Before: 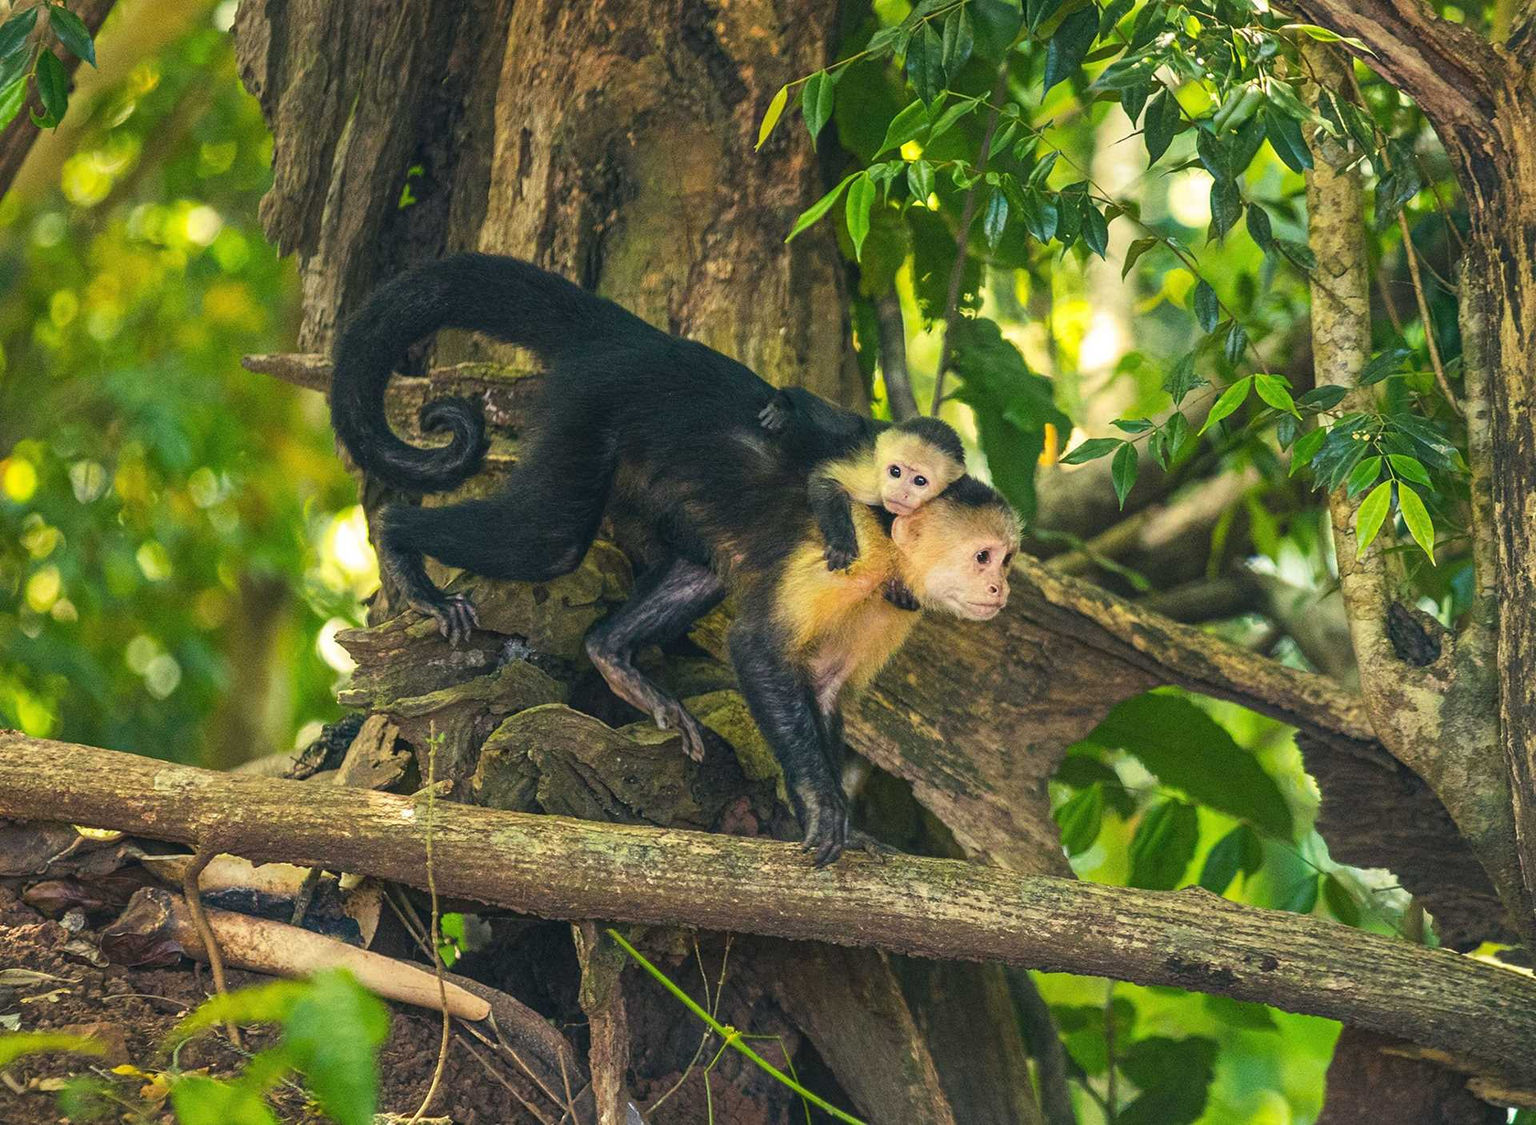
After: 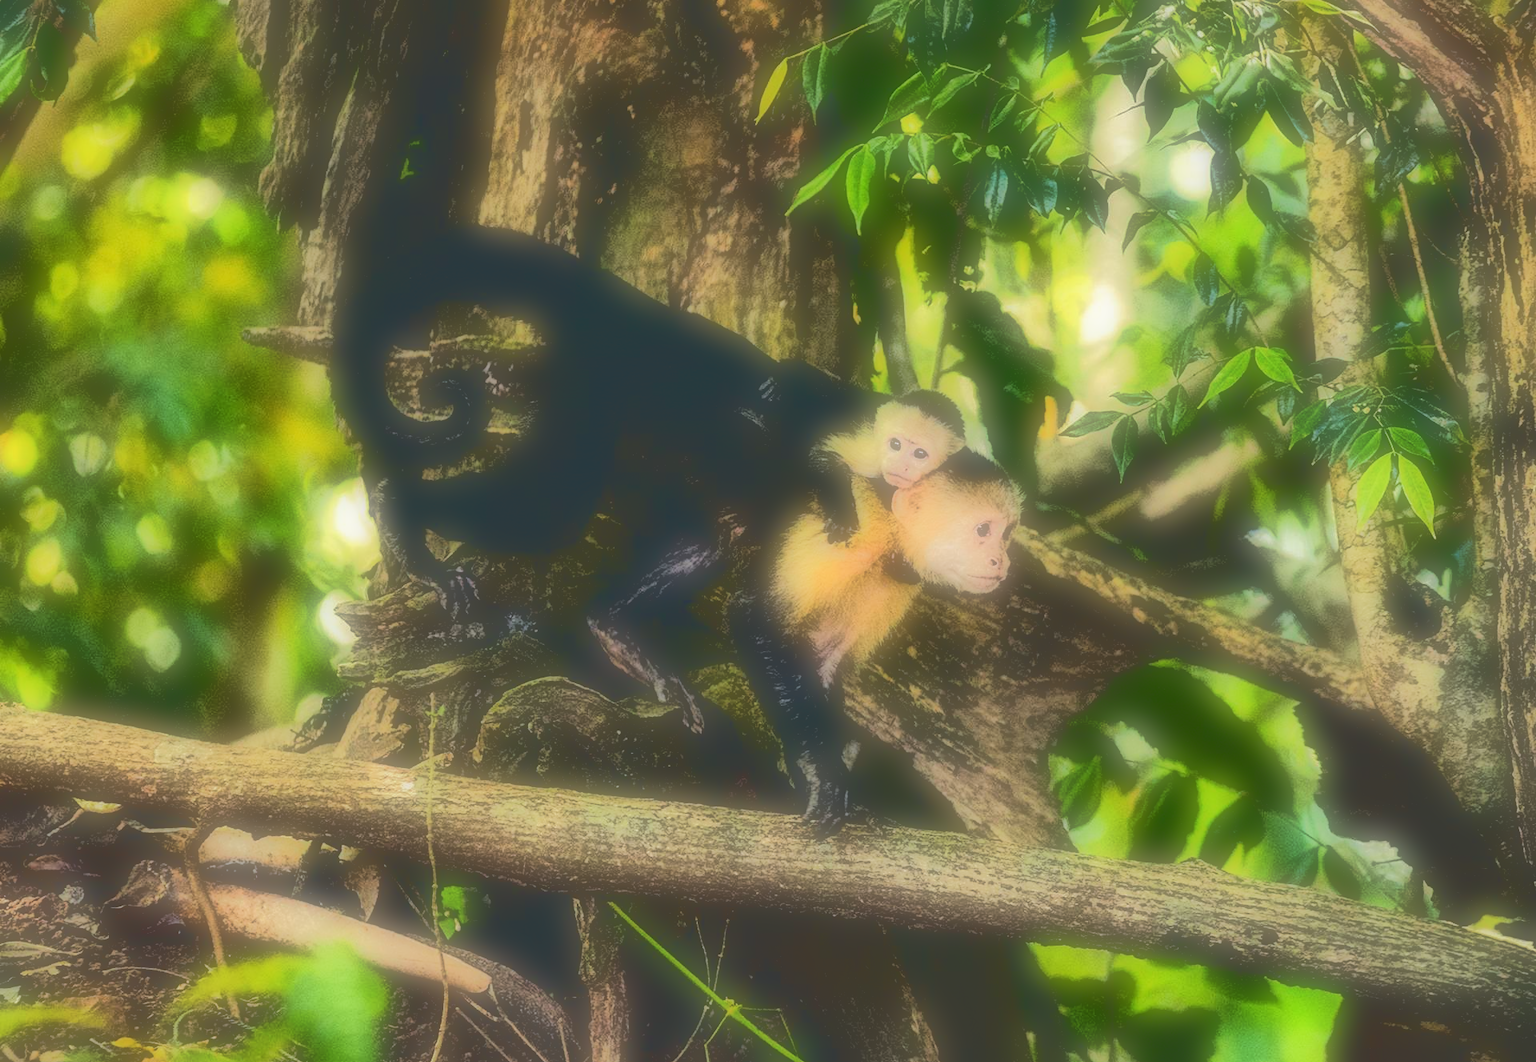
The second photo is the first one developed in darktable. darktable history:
exposure: exposure -0.177 EV, compensate highlight preservation false
base curve: curves: ch0 [(0.065, 0.026) (0.236, 0.358) (0.53, 0.546) (0.777, 0.841) (0.924, 0.992)], preserve colors average RGB
crop and rotate: top 2.479%, bottom 3.018%
soften: on, module defaults
levels: levels [0, 0.478, 1]
